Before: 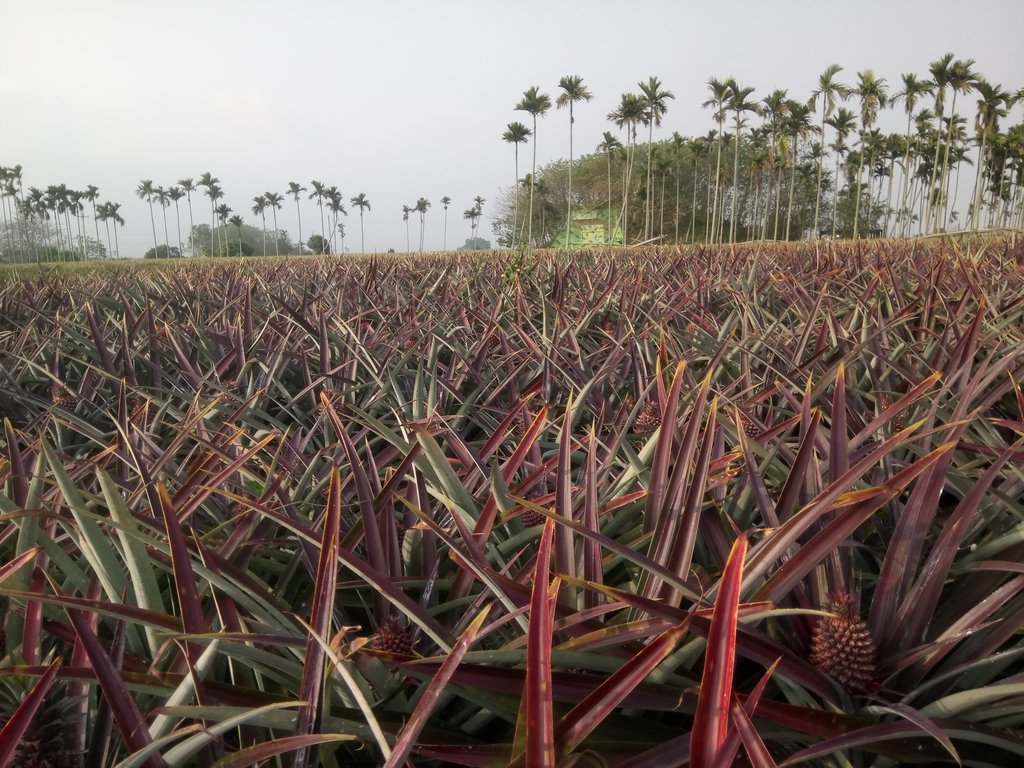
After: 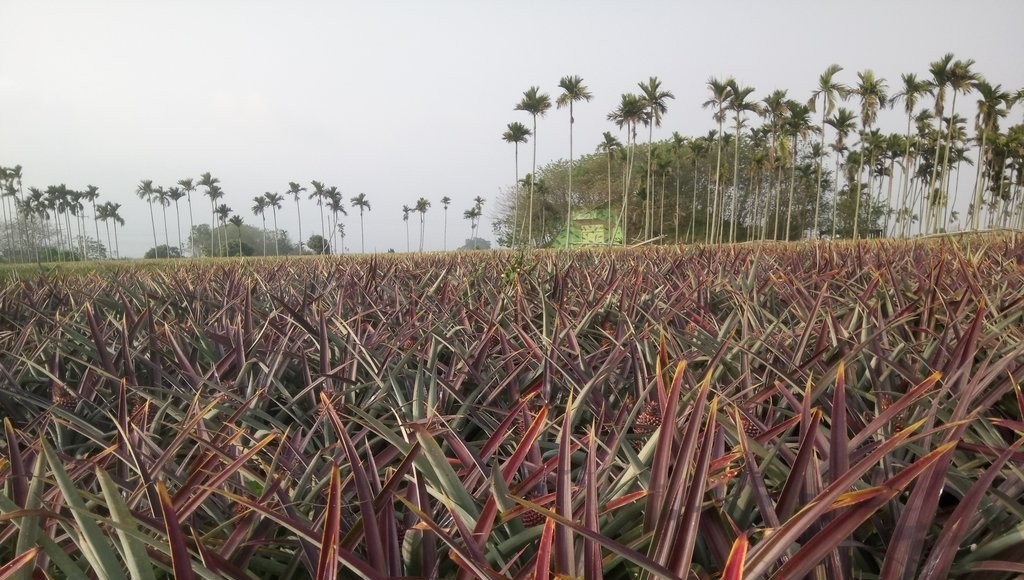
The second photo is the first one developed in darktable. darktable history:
crop: bottom 24.432%
